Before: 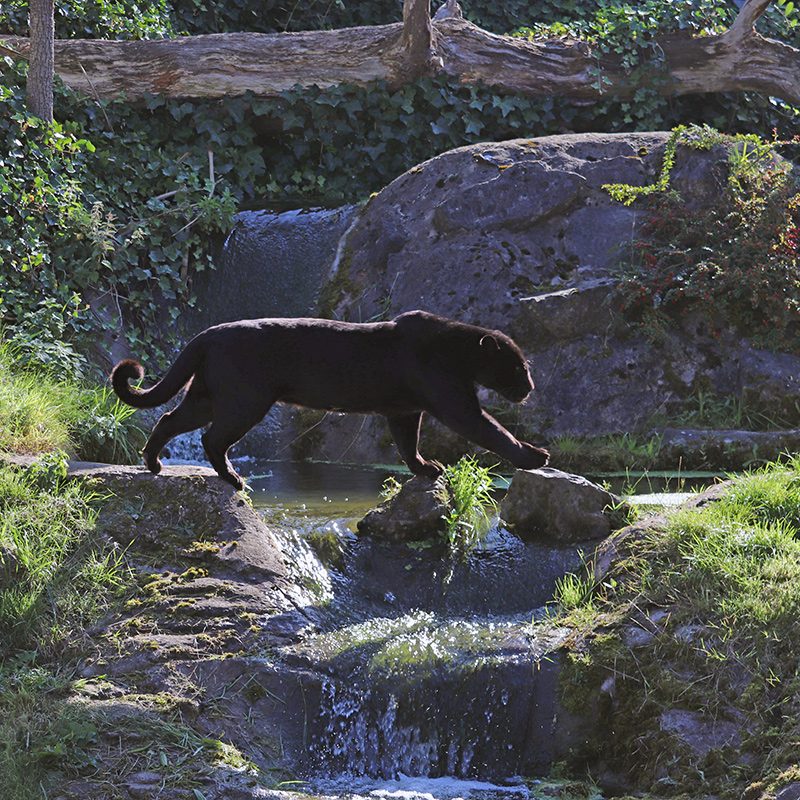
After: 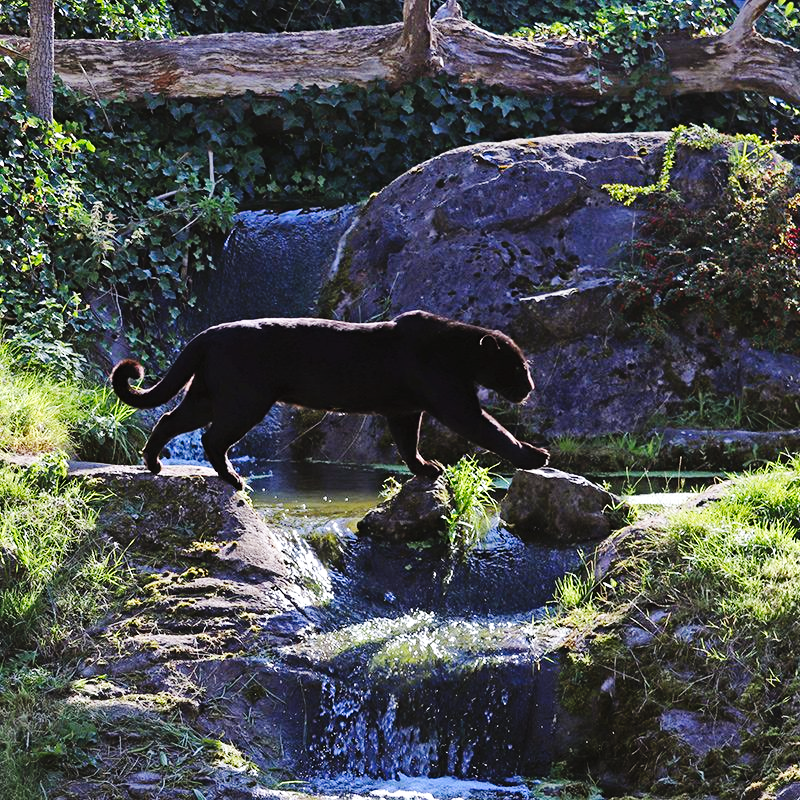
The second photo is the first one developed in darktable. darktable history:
color balance: contrast 10%
base curve: curves: ch0 [(0, 0) (0.036, 0.025) (0.121, 0.166) (0.206, 0.329) (0.605, 0.79) (1, 1)], preserve colors none
